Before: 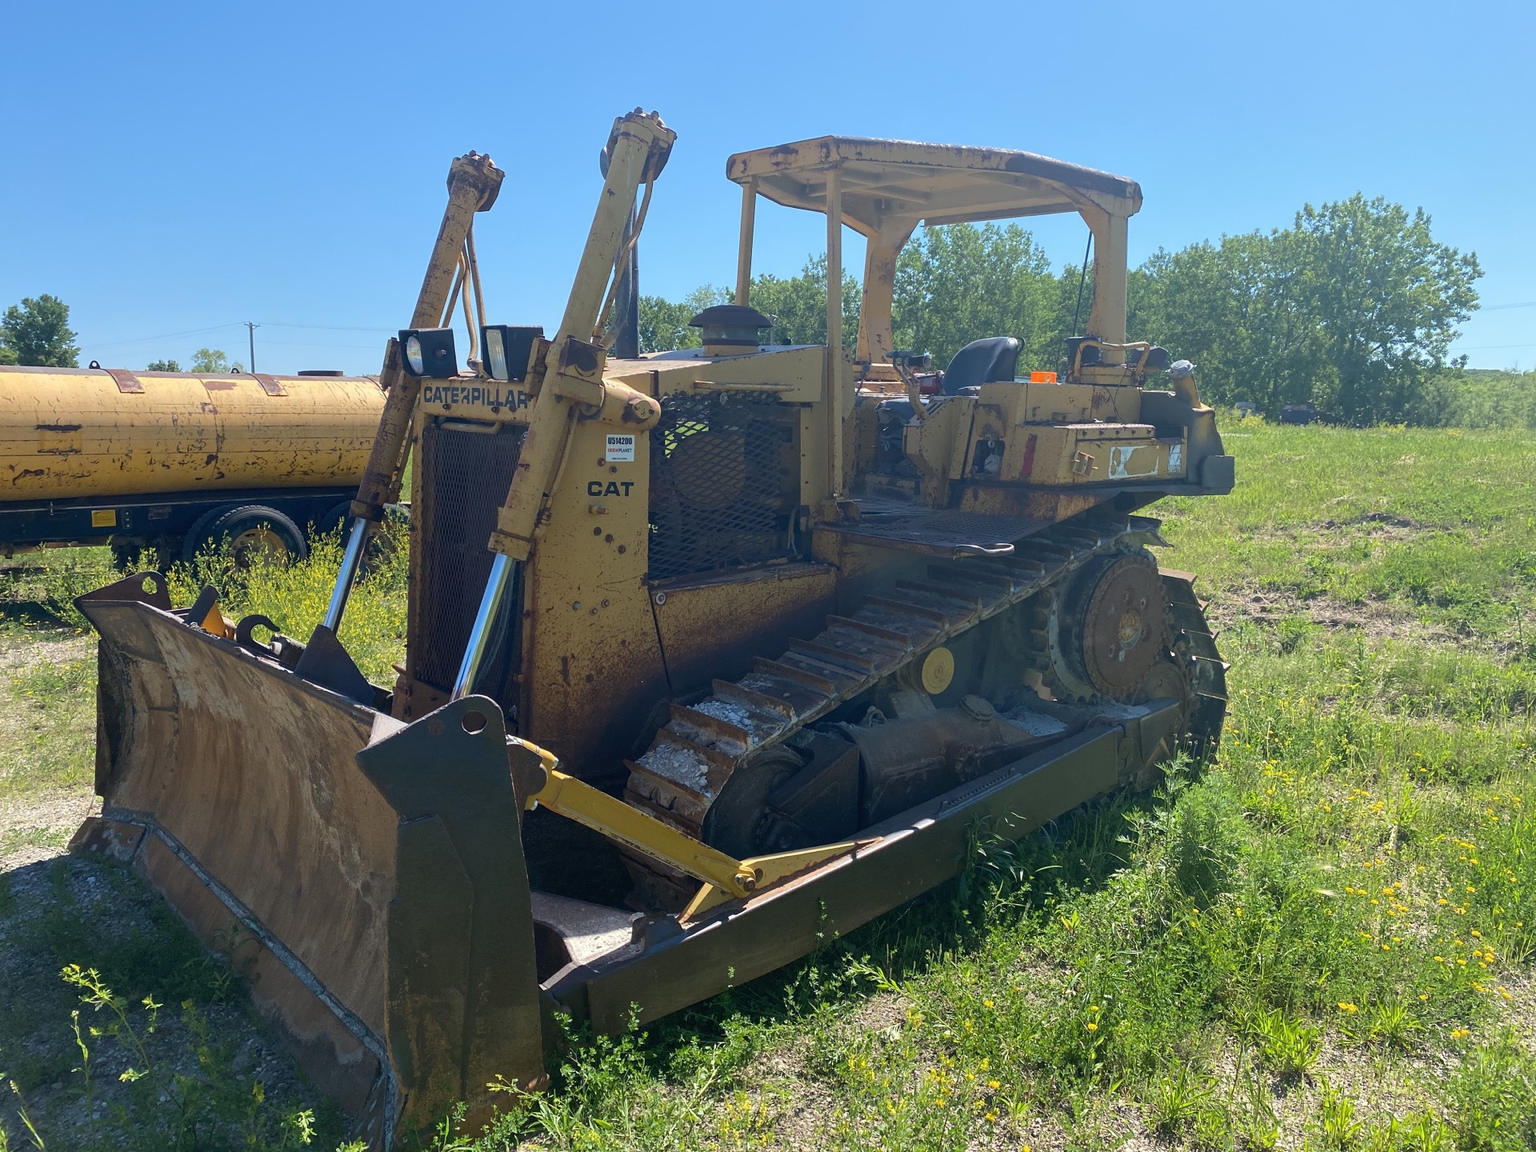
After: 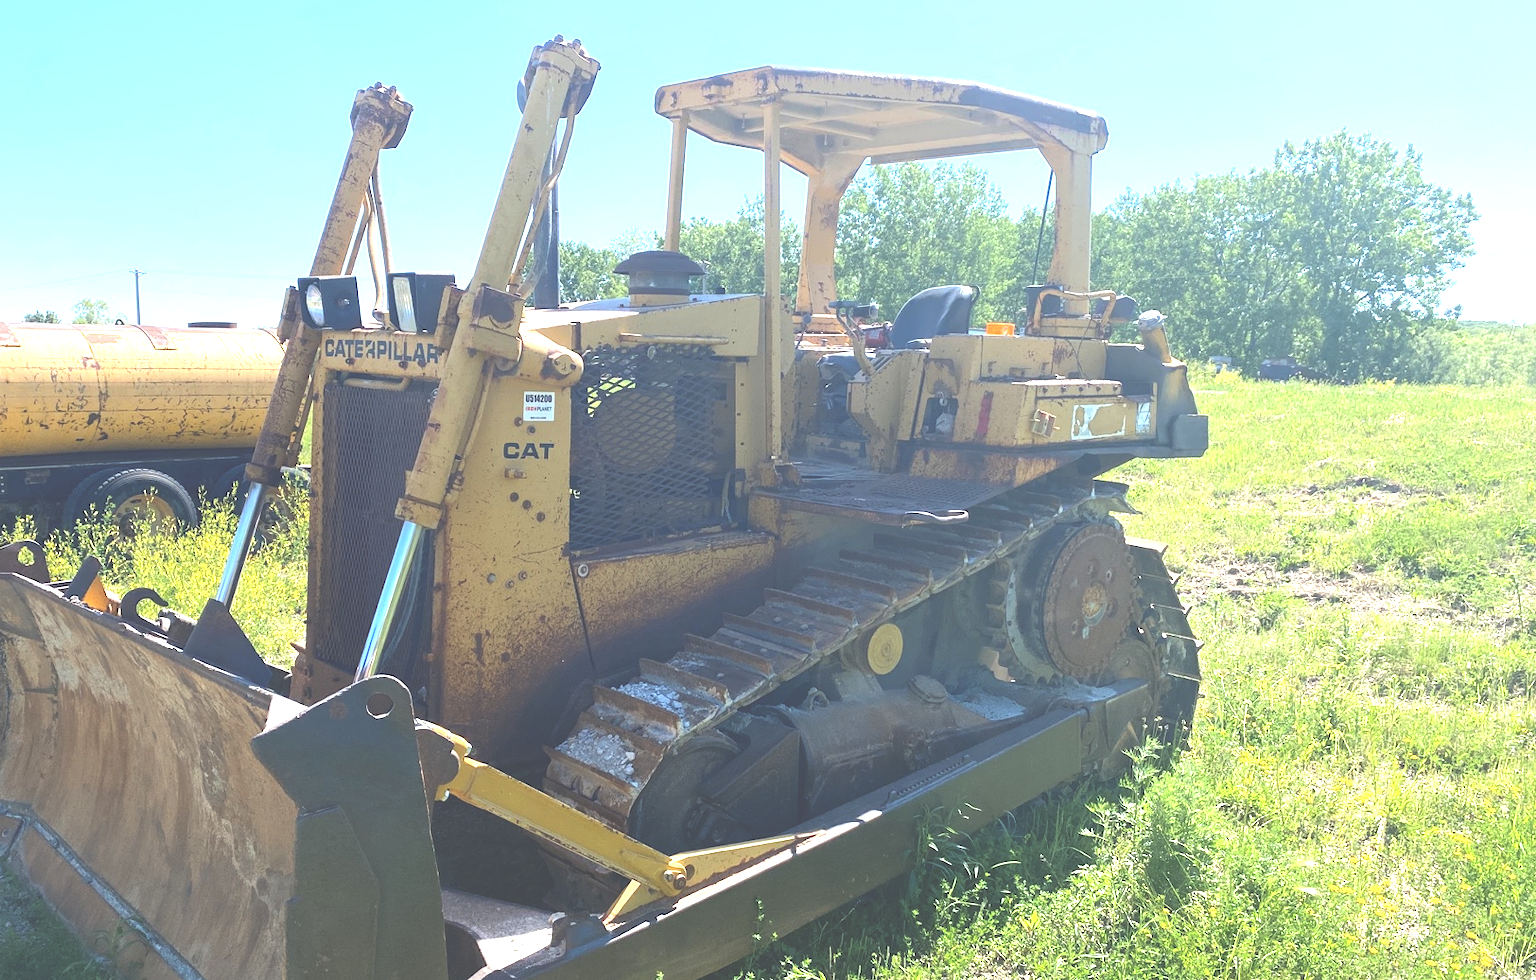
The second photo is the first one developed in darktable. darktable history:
crop: left 8.195%, top 6.55%, bottom 15.265%
exposure: black level correction -0.024, exposure 1.394 EV, compensate highlight preservation false
